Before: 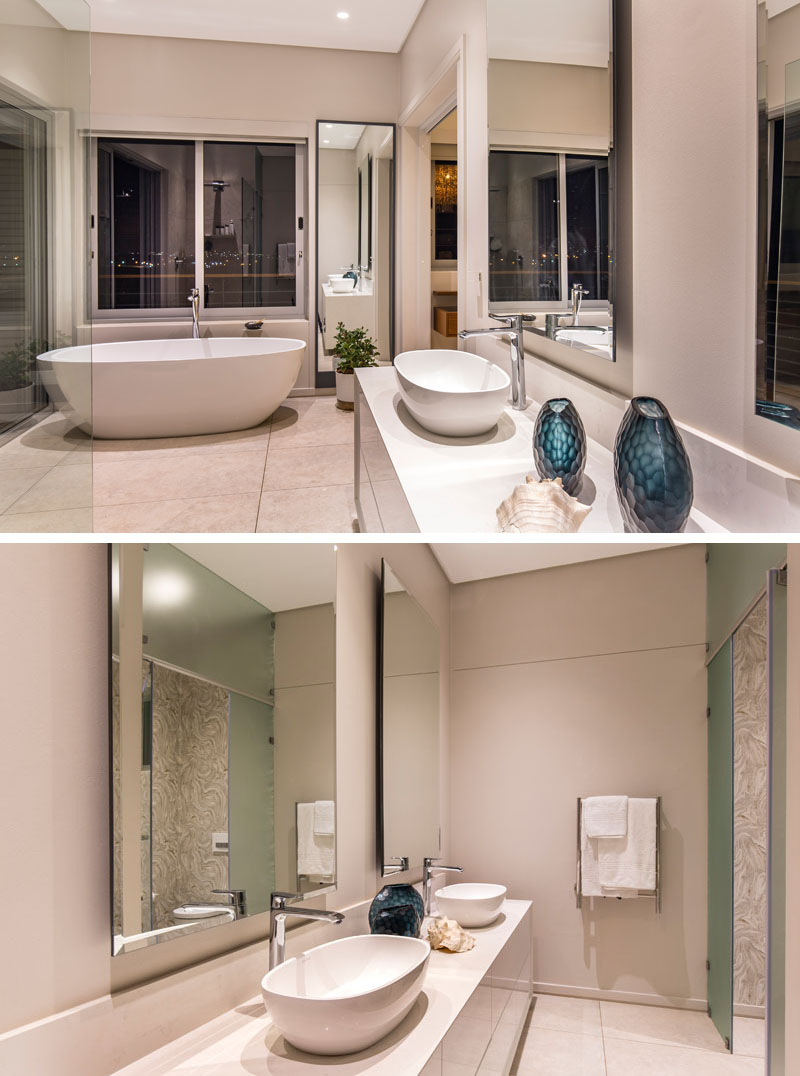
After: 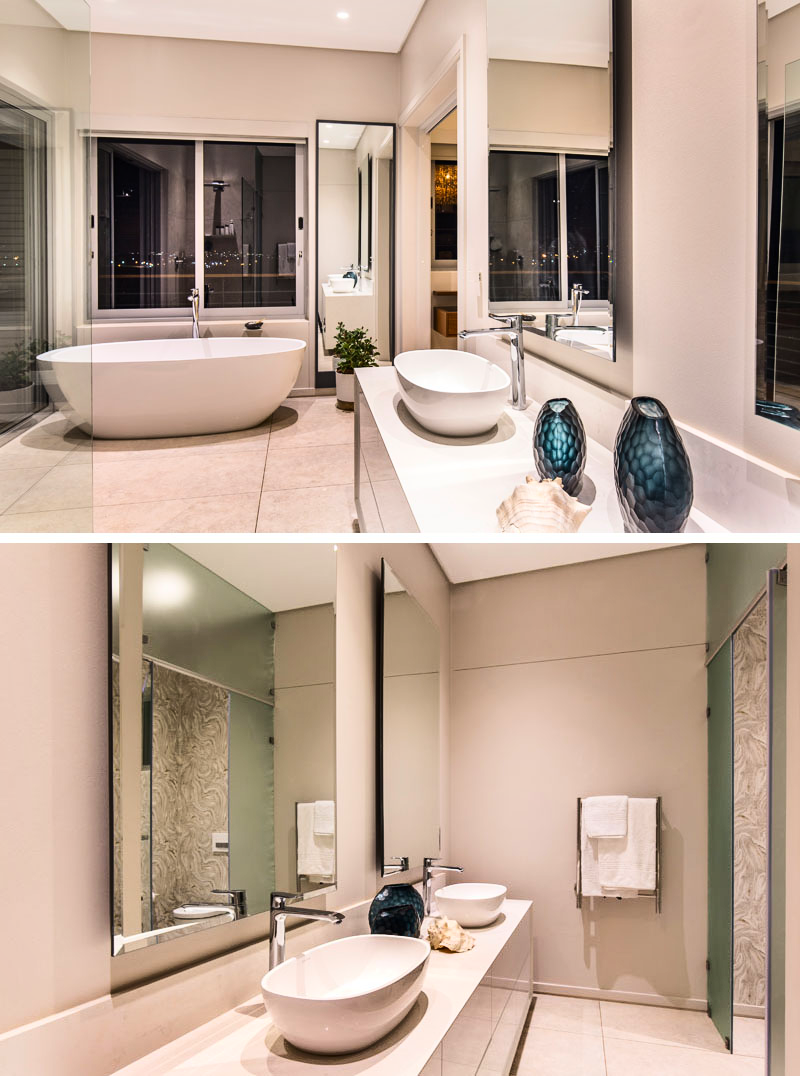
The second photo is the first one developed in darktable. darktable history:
shadows and highlights: shadows 4.89, soften with gaussian
base curve: curves: ch0 [(0, 0) (0.032, 0.025) (0.121, 0.166) (0.206, 0.329) (0.605, 0.79) (1, 1)]
